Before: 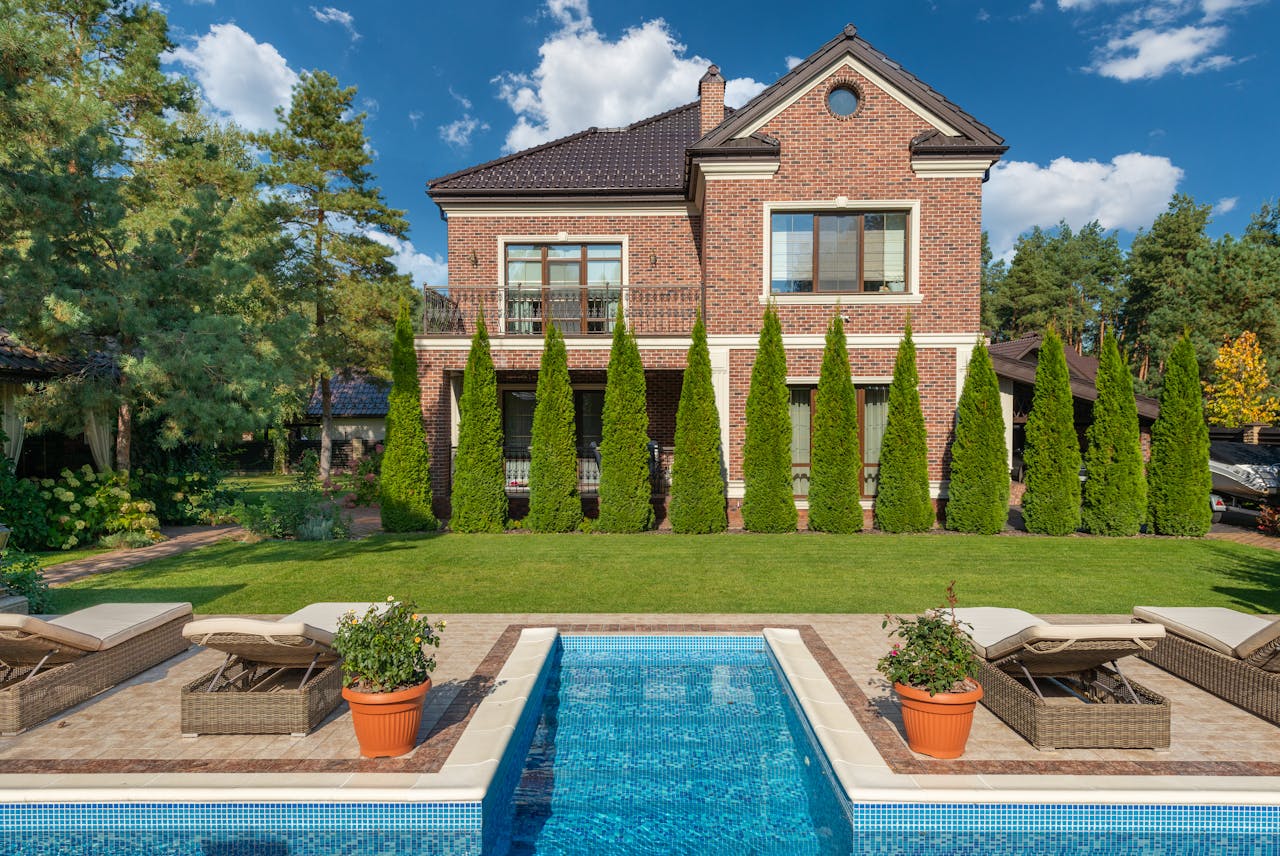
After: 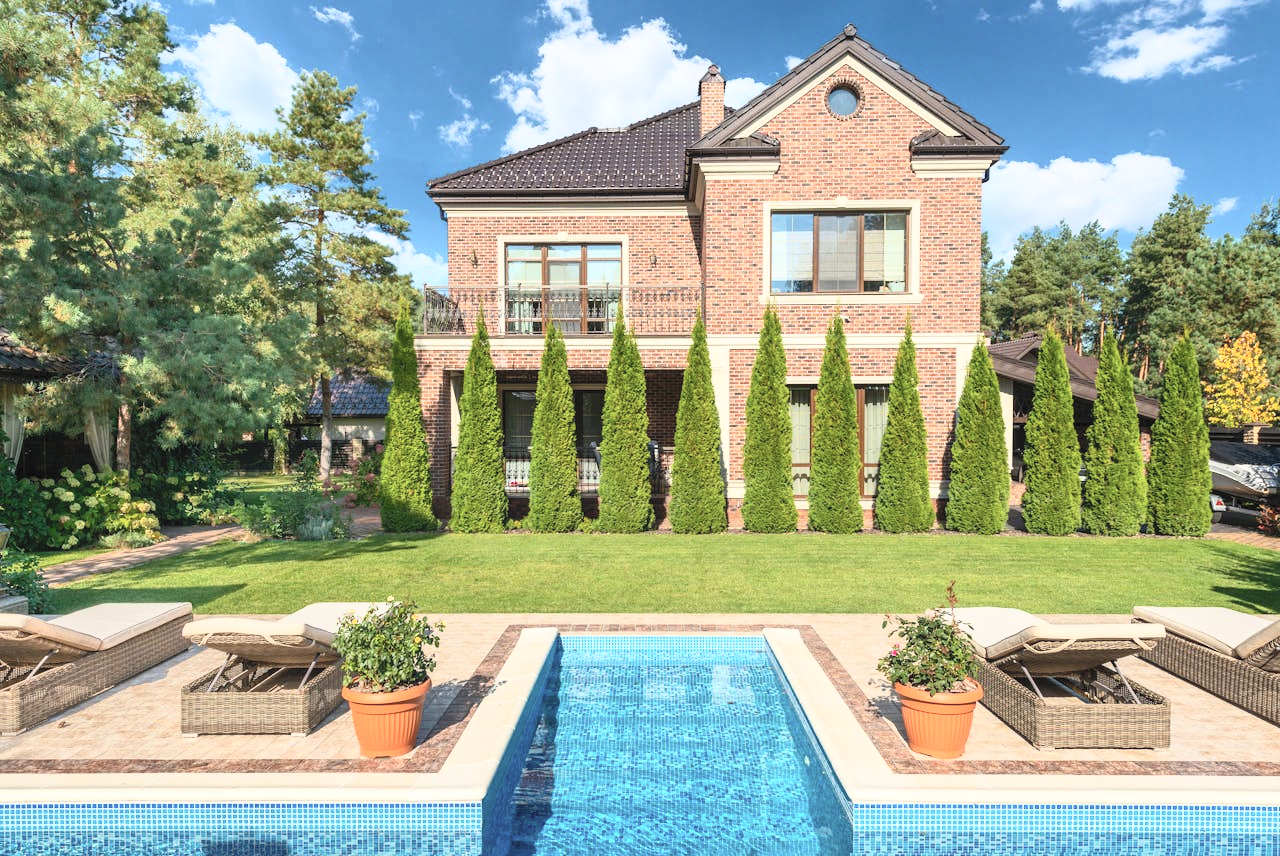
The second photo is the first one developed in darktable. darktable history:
contrast brightness saturation: contrast 0.386, brightness 0.535
